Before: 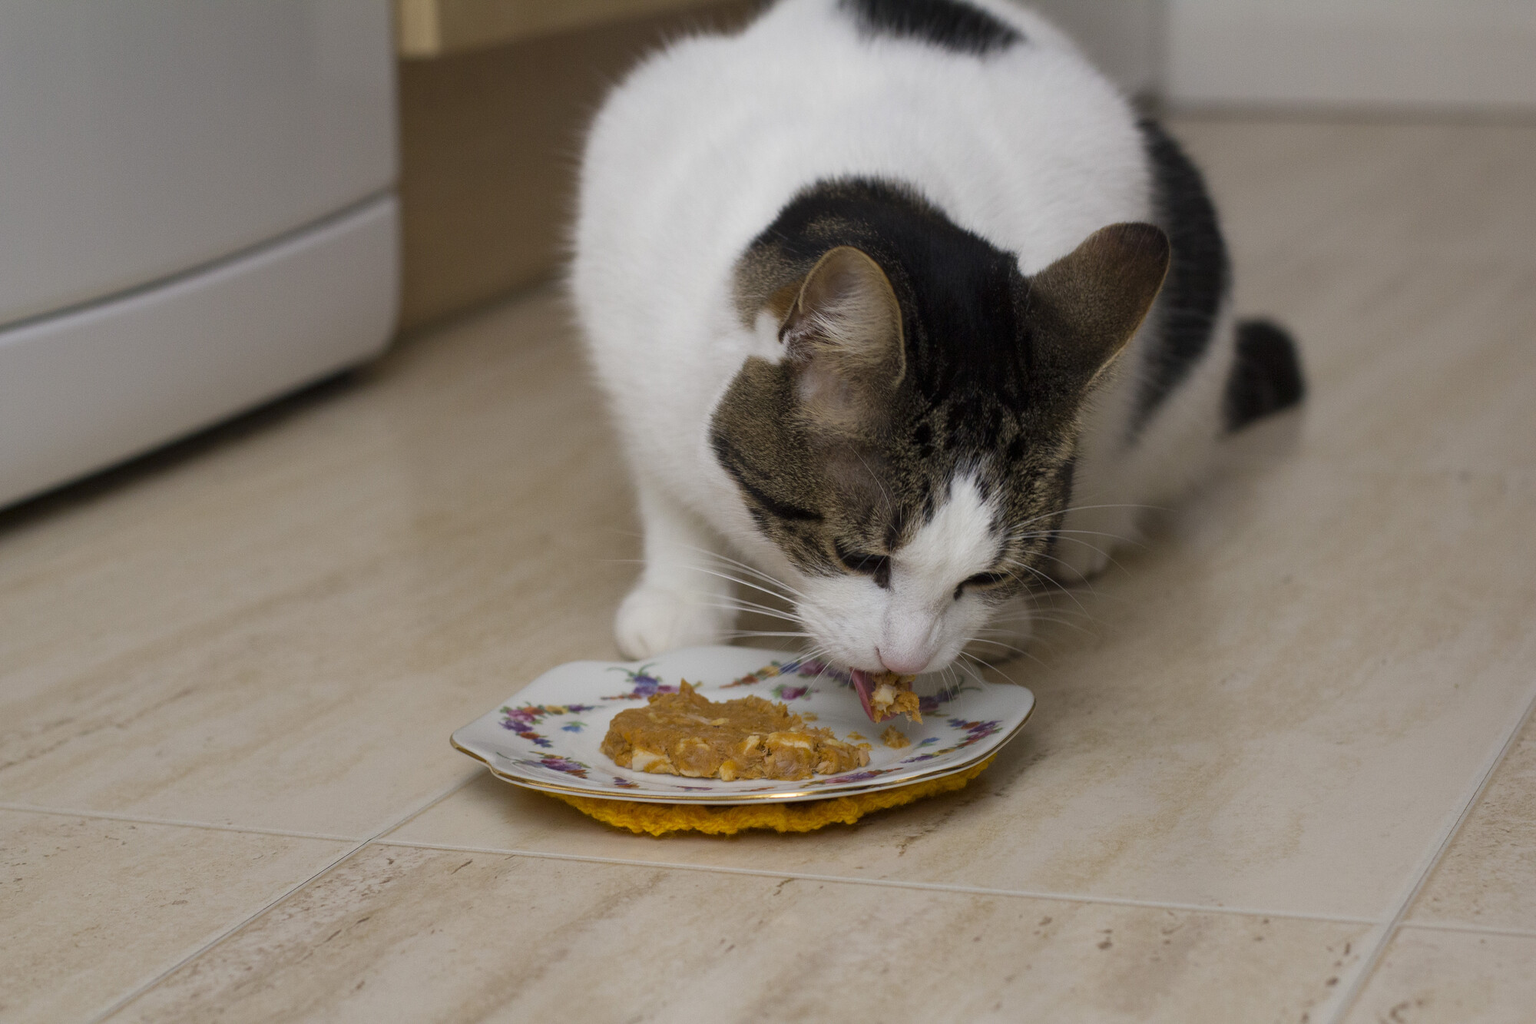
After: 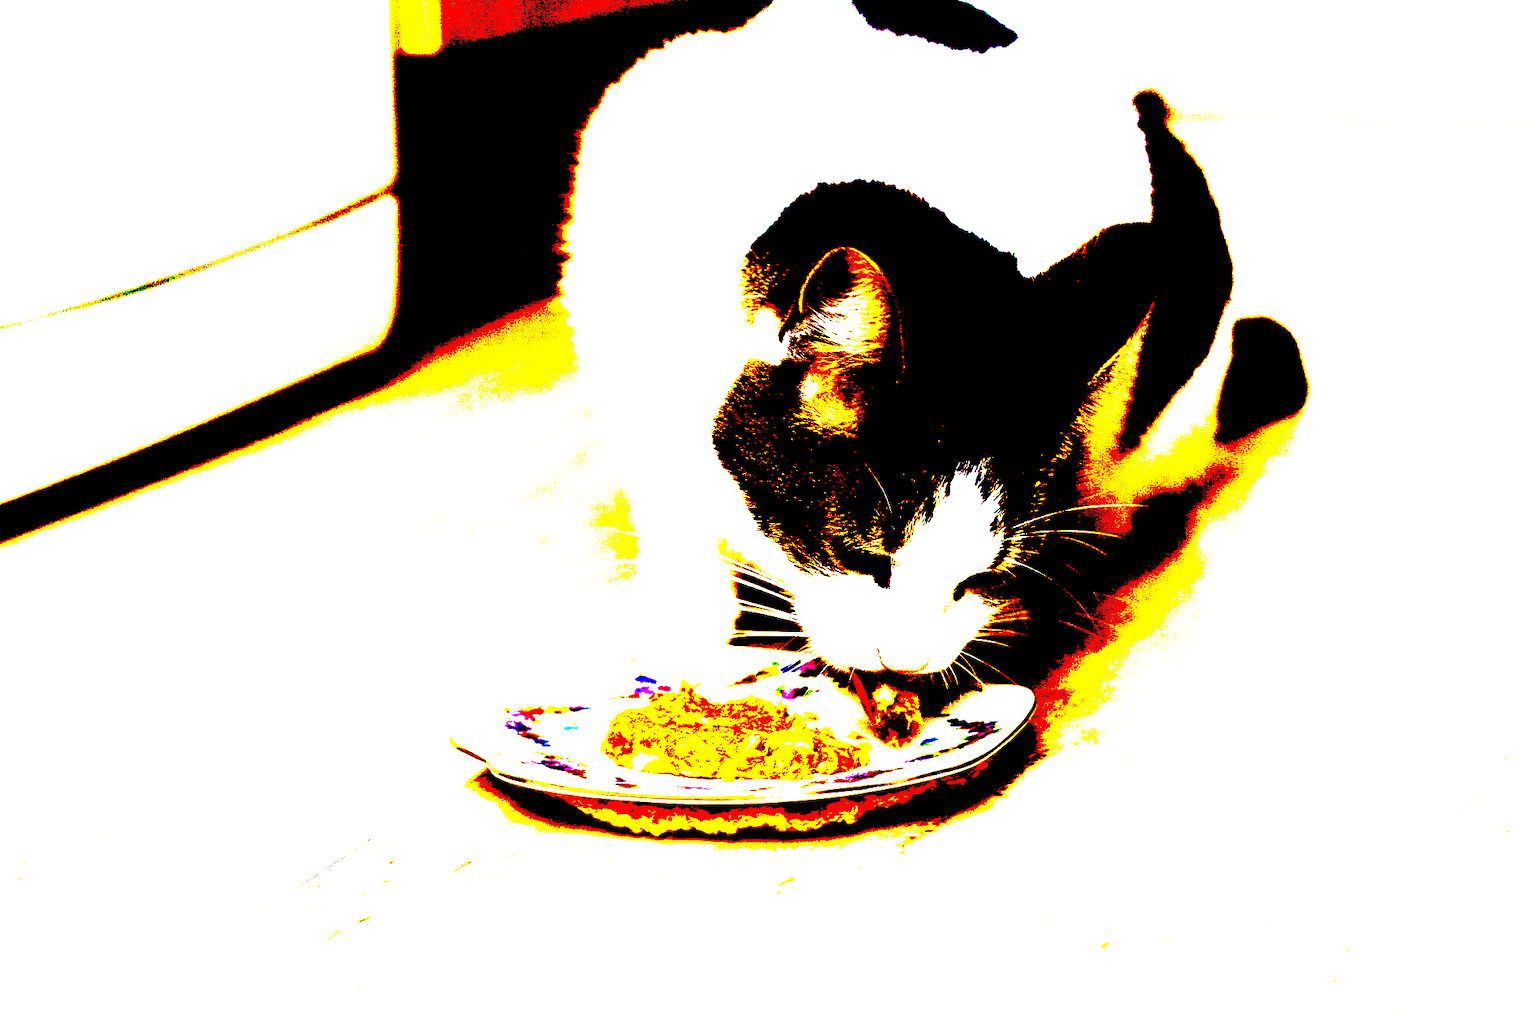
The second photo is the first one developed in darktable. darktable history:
color balance: output saturation 120%
base curve: curves: ch0 [(0, 0) (0.012, 0.01) (0.073, 0.168) (0.31, 0.711) (0.645, 0.957) (1, 1)], preserve colors none
exposure: black level correction 0.1, exposure 3 EV, compensate highlight preservation false
